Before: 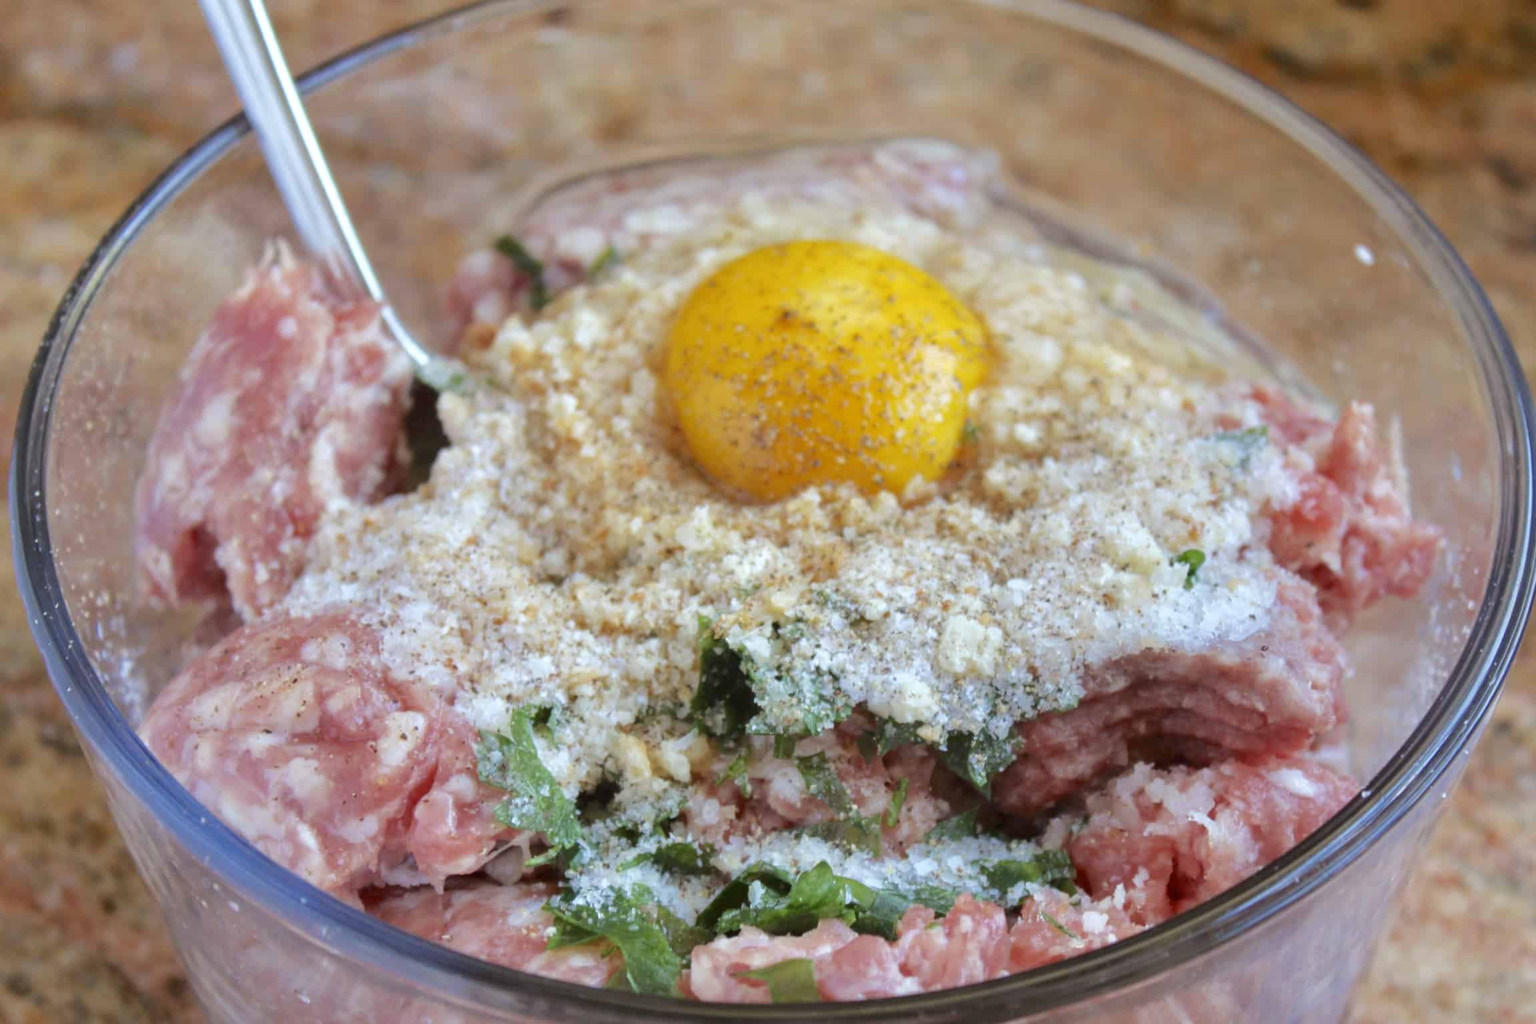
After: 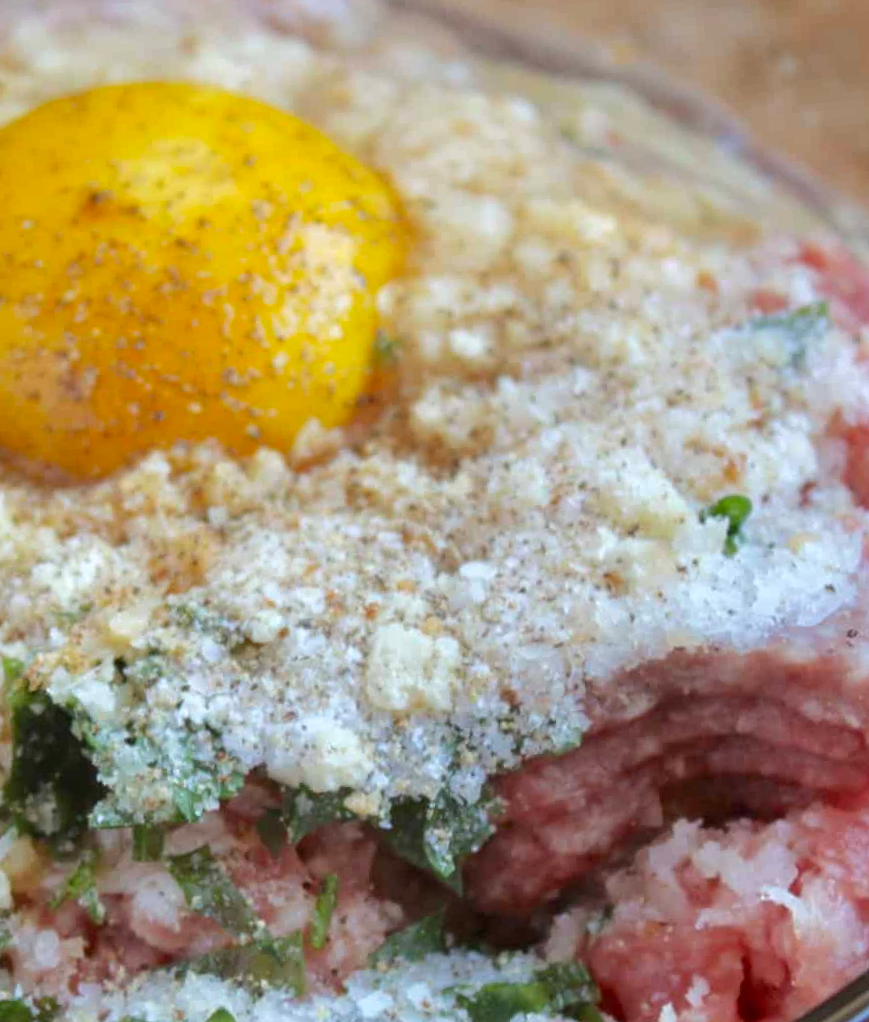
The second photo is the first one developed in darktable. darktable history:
rotate and perspective: rotation -5°, crop left 0.05, crop right 0.952, crop top 0.11, crop bottom 0.89
crop: left 45.721%, top 13.393%, right 14.118%, bottom 10.01%
